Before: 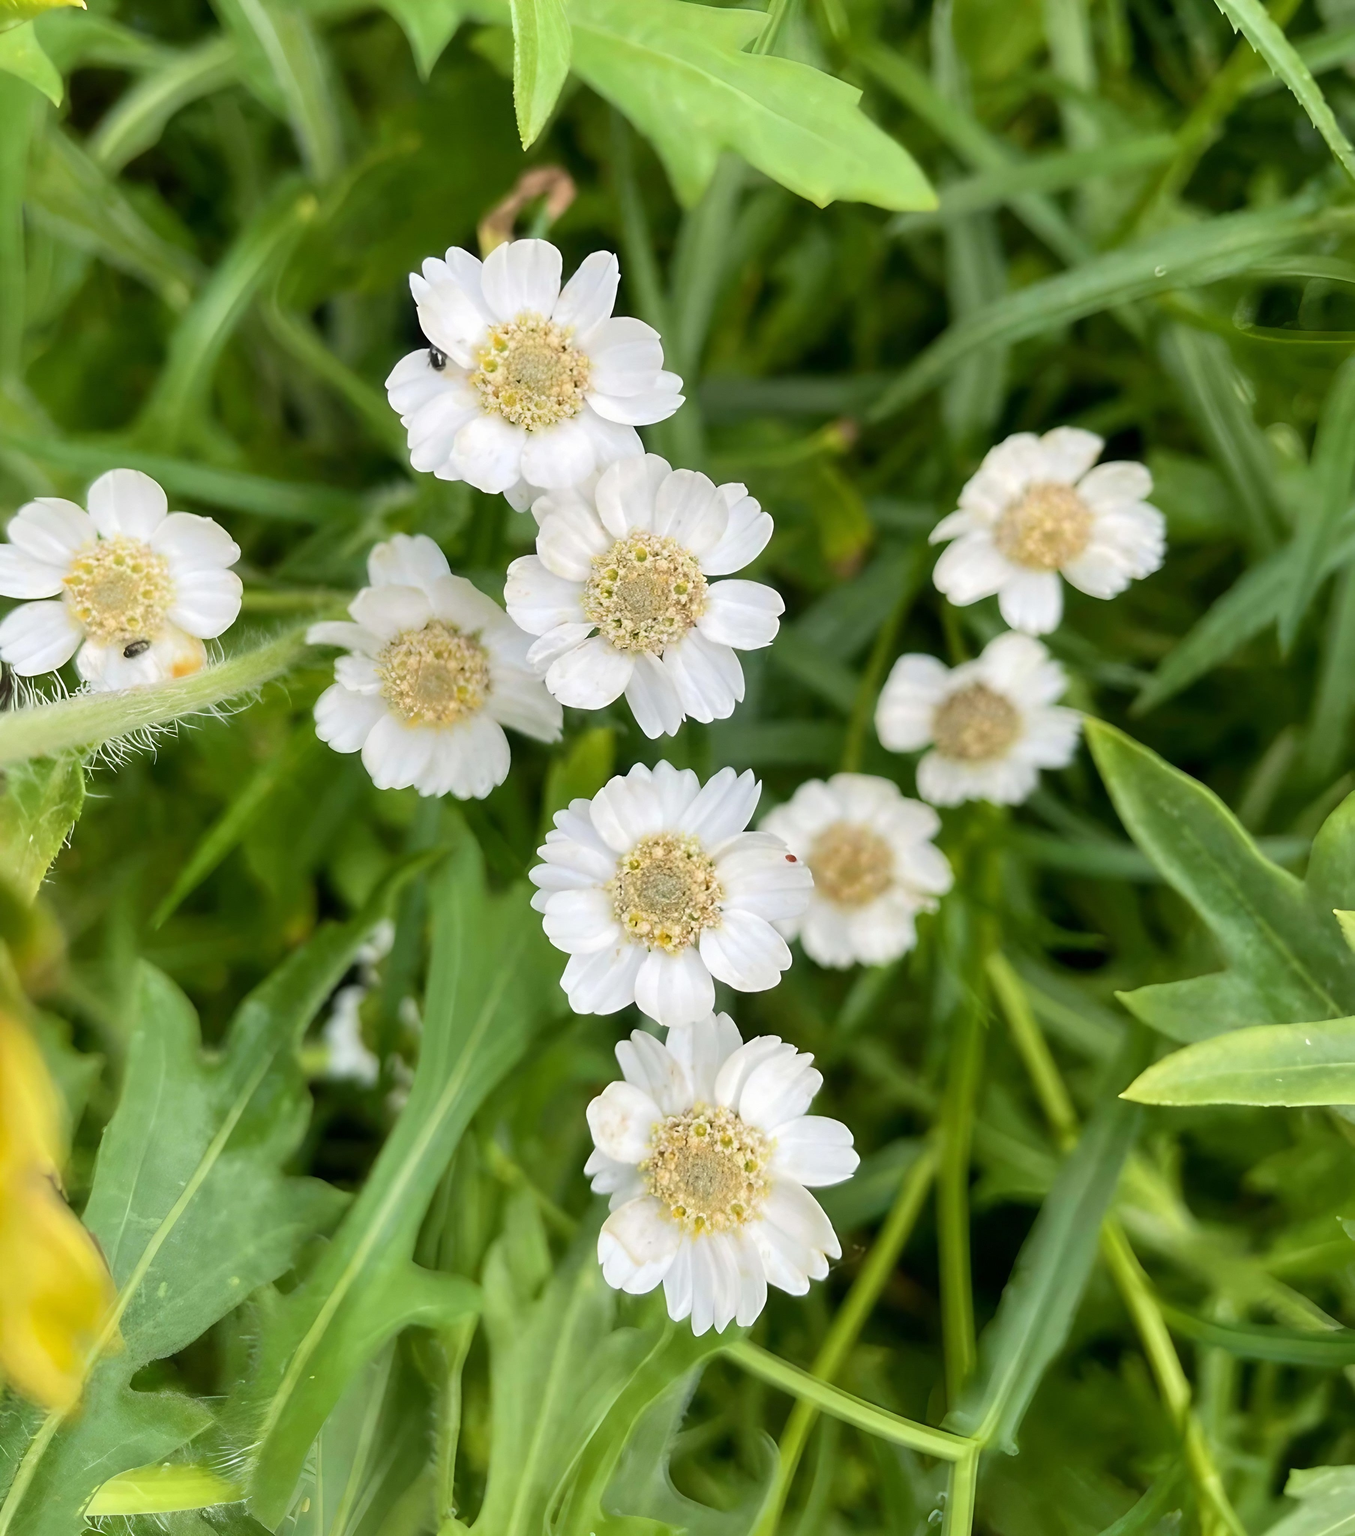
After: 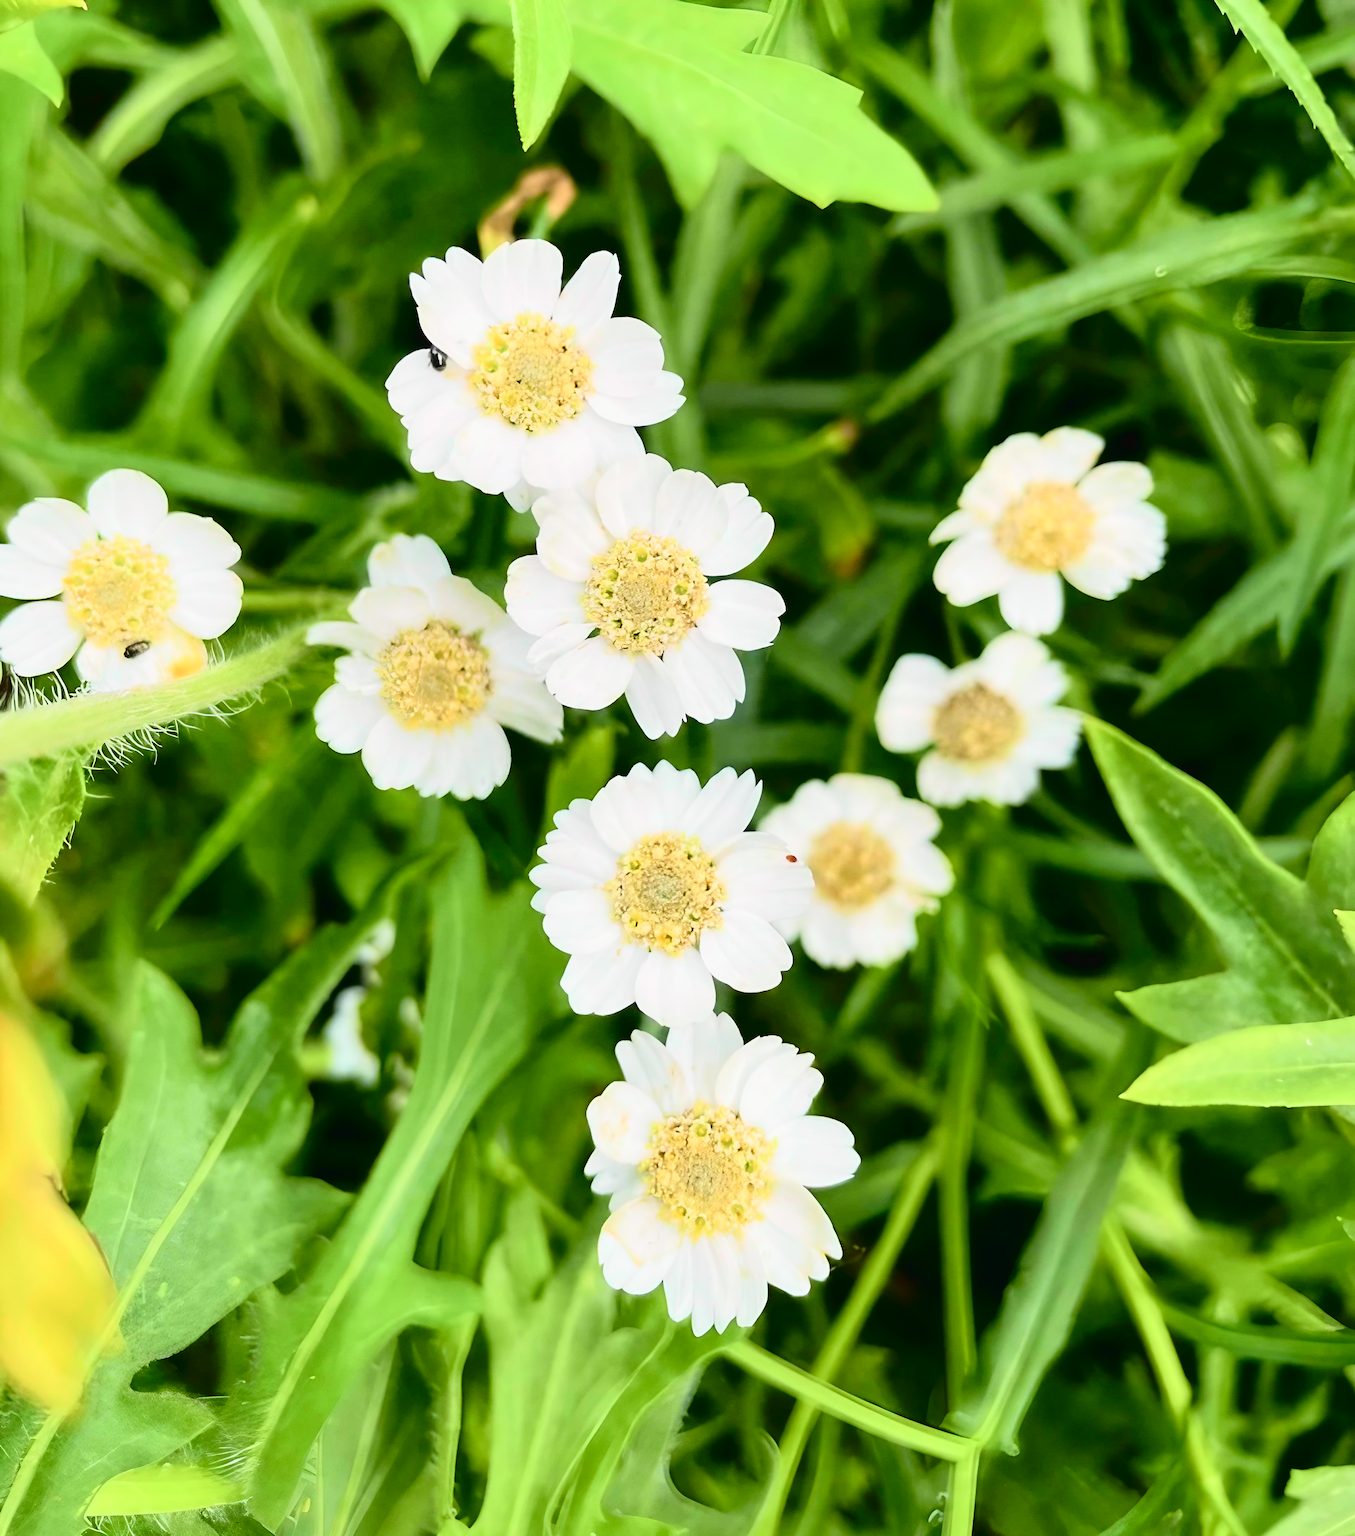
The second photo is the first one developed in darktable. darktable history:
tone curve: curves: ch0 [(0, 0.022) (0.177, 0.086) (0.392, 0.438) (0.704, 0.844) (0.858, 0.938) (1, 0.981)]; ch1 [(0, 0) (0.402, 0.36) (0.476, 0.456) (0.498, 0.497) (0.518, 0.521) (0.58, 0.598) (0.619, 0.65) (0.692, 0.737) (1, 1)]; ch2 [(0, 0) (0.415, 0.438) (0.483, 0.499) (0.503, 0.503) (0.526, 0.532) (0.563, 0.604) (0.626, 0.697) (0.699, 0.753) (0.997, 0.858)], color space Lab, independent channels
